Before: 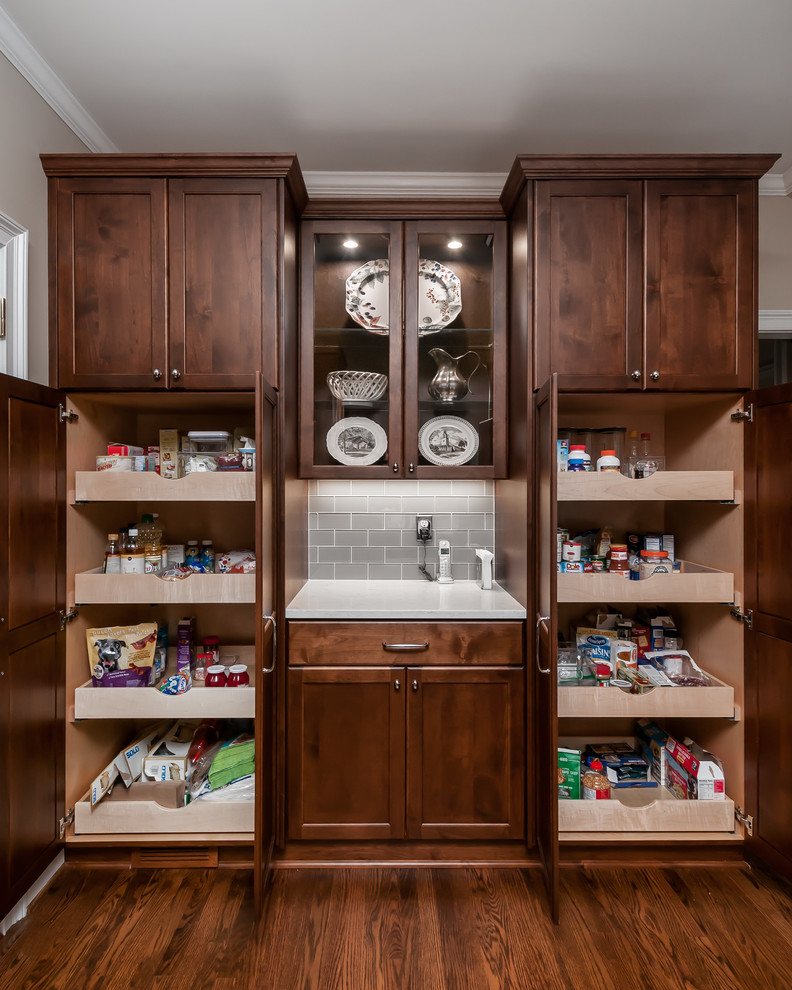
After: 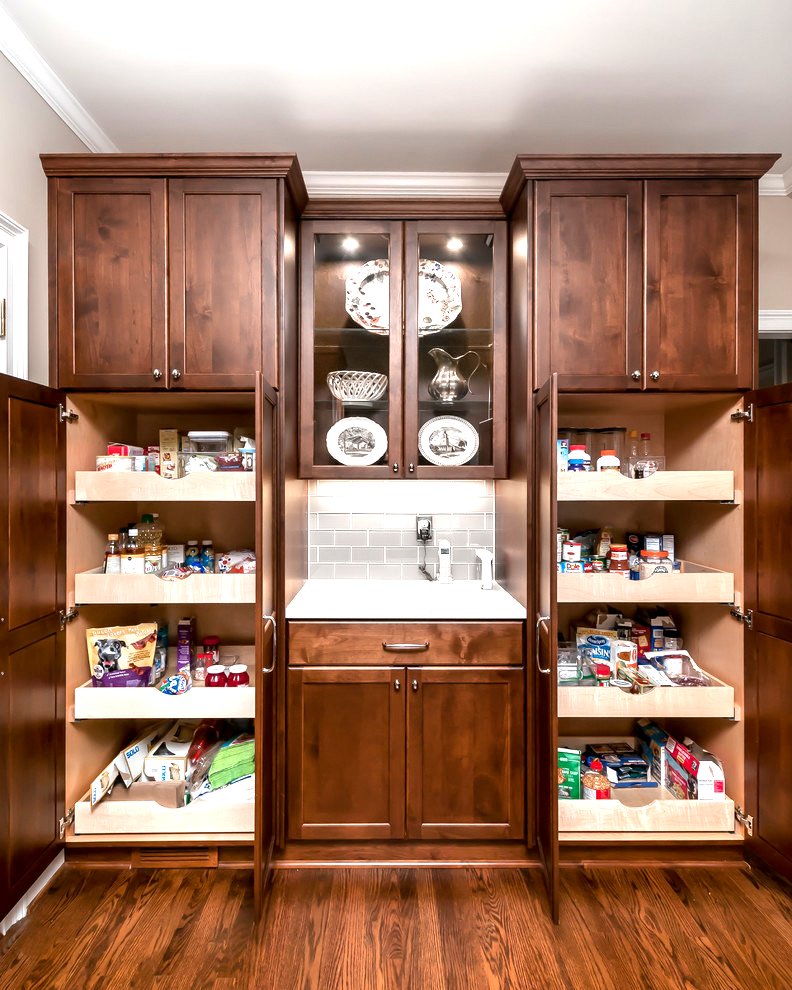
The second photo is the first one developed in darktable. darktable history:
exposure: black level correction 0.001, exposure 1.309 EV, compensate highlight preservation false
